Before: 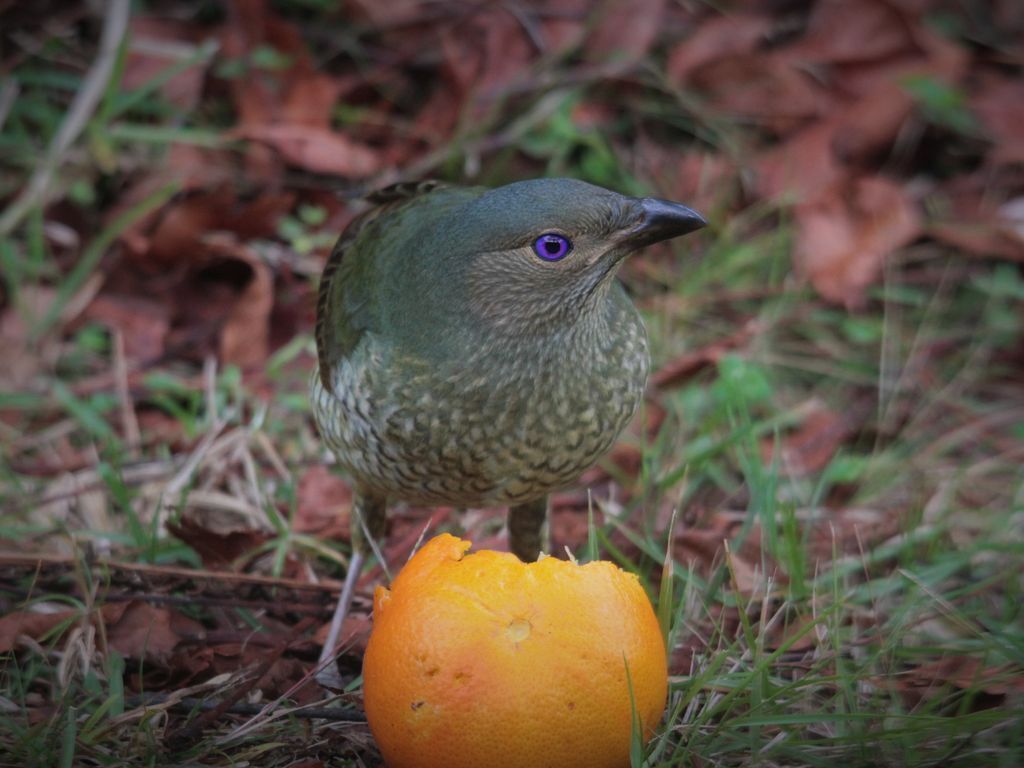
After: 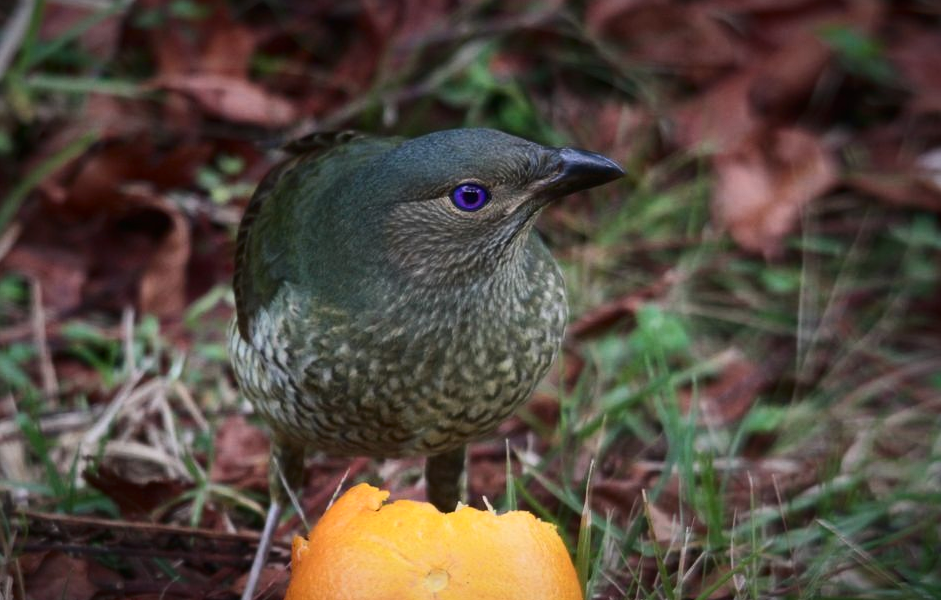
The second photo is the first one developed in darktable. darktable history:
crop: left 8.102%, top 6.621%, bottom 15.204%
contrast brightness saturation: contrast 0.283
